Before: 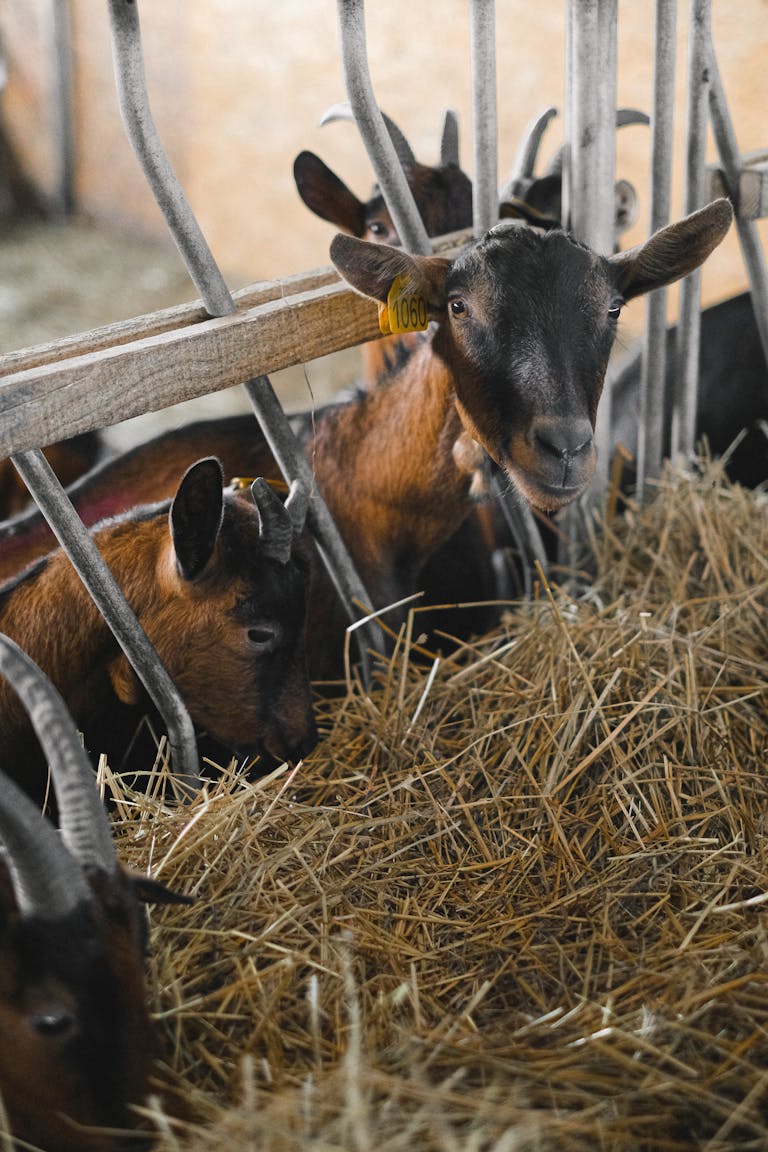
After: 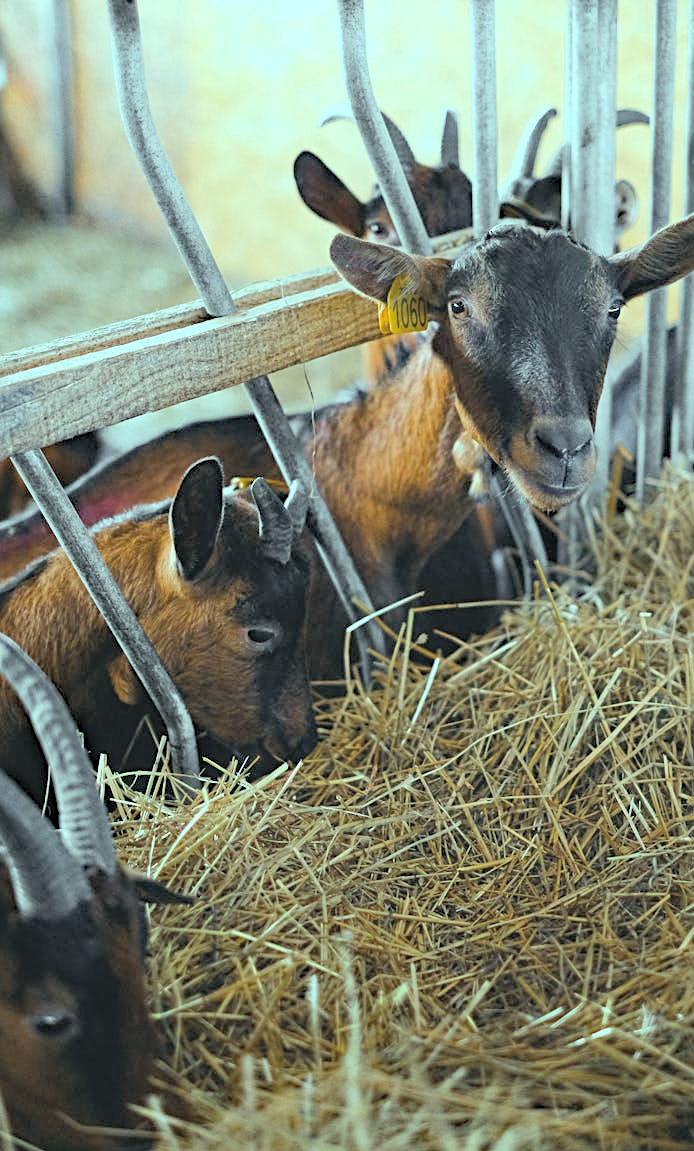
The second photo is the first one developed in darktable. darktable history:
haze removal: strength 0.29, distance 0.25, compatibility mode true, adaptive false
crop: right 9.509%, bottom 0.031%
sharpen: radius 2.529, amount 0.323
color balance: mode lift, gamma, gain (sRGB), lift [0.997, 0.979, 1.021, 1.011], gamma [1, 1.084, 0.916, 0.998], gain [1, 0.87, 1.13, 1.101], contrast 4.55%, contrast fulcrum 38.24%, output saturation 104.09%
contrast brightness saturation: contrast 0.1, brightness 0.3, saturation 0.14
